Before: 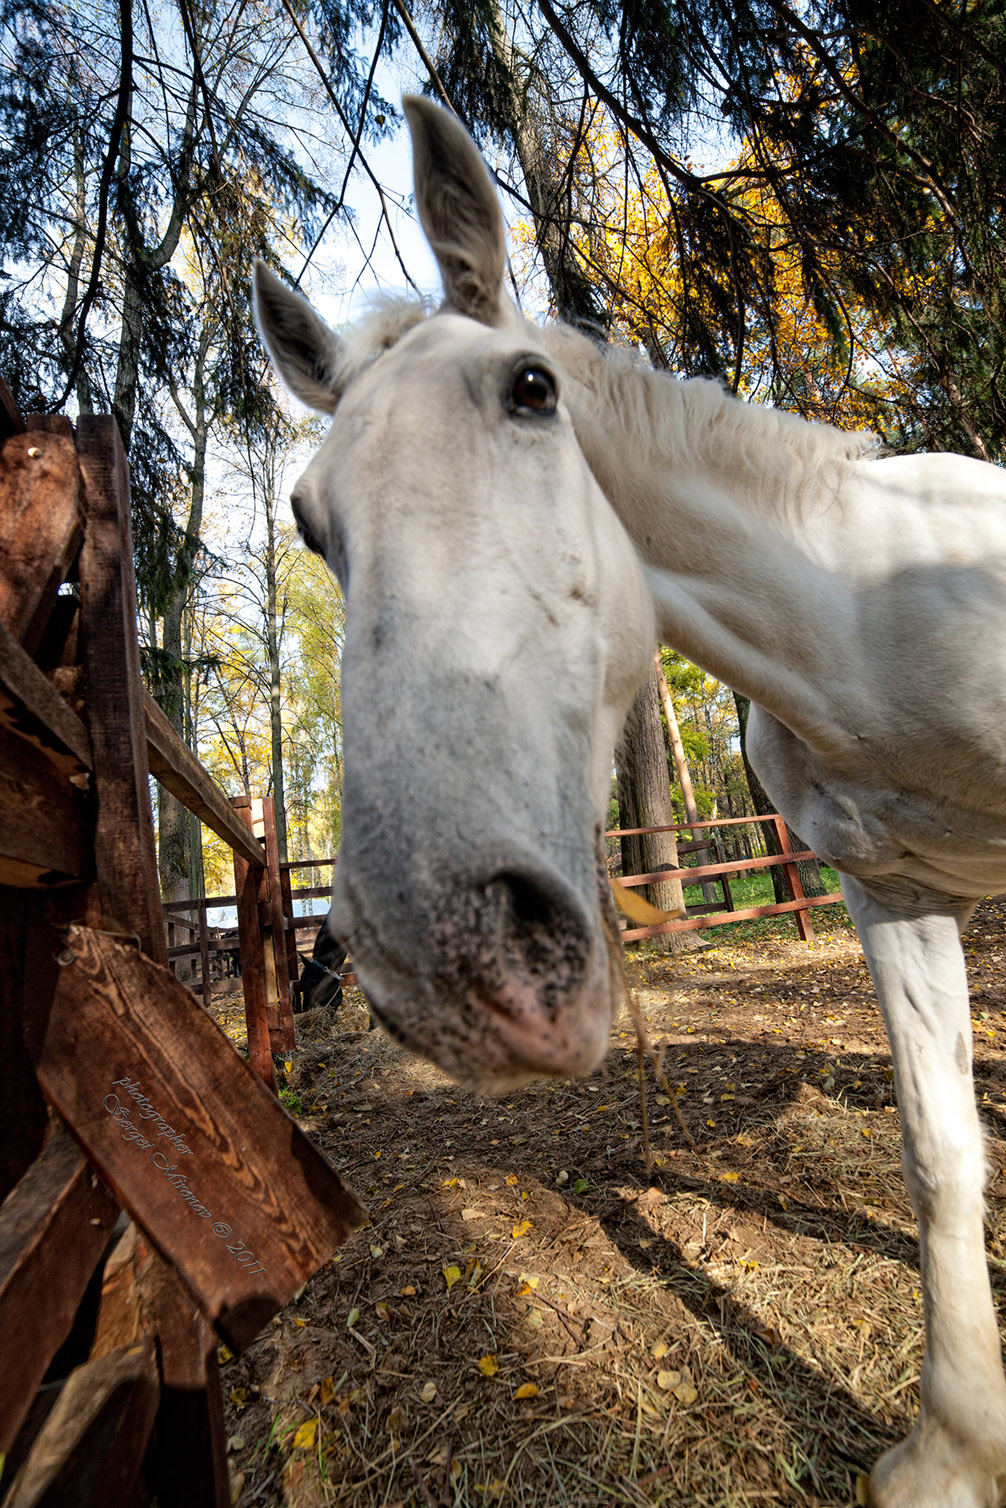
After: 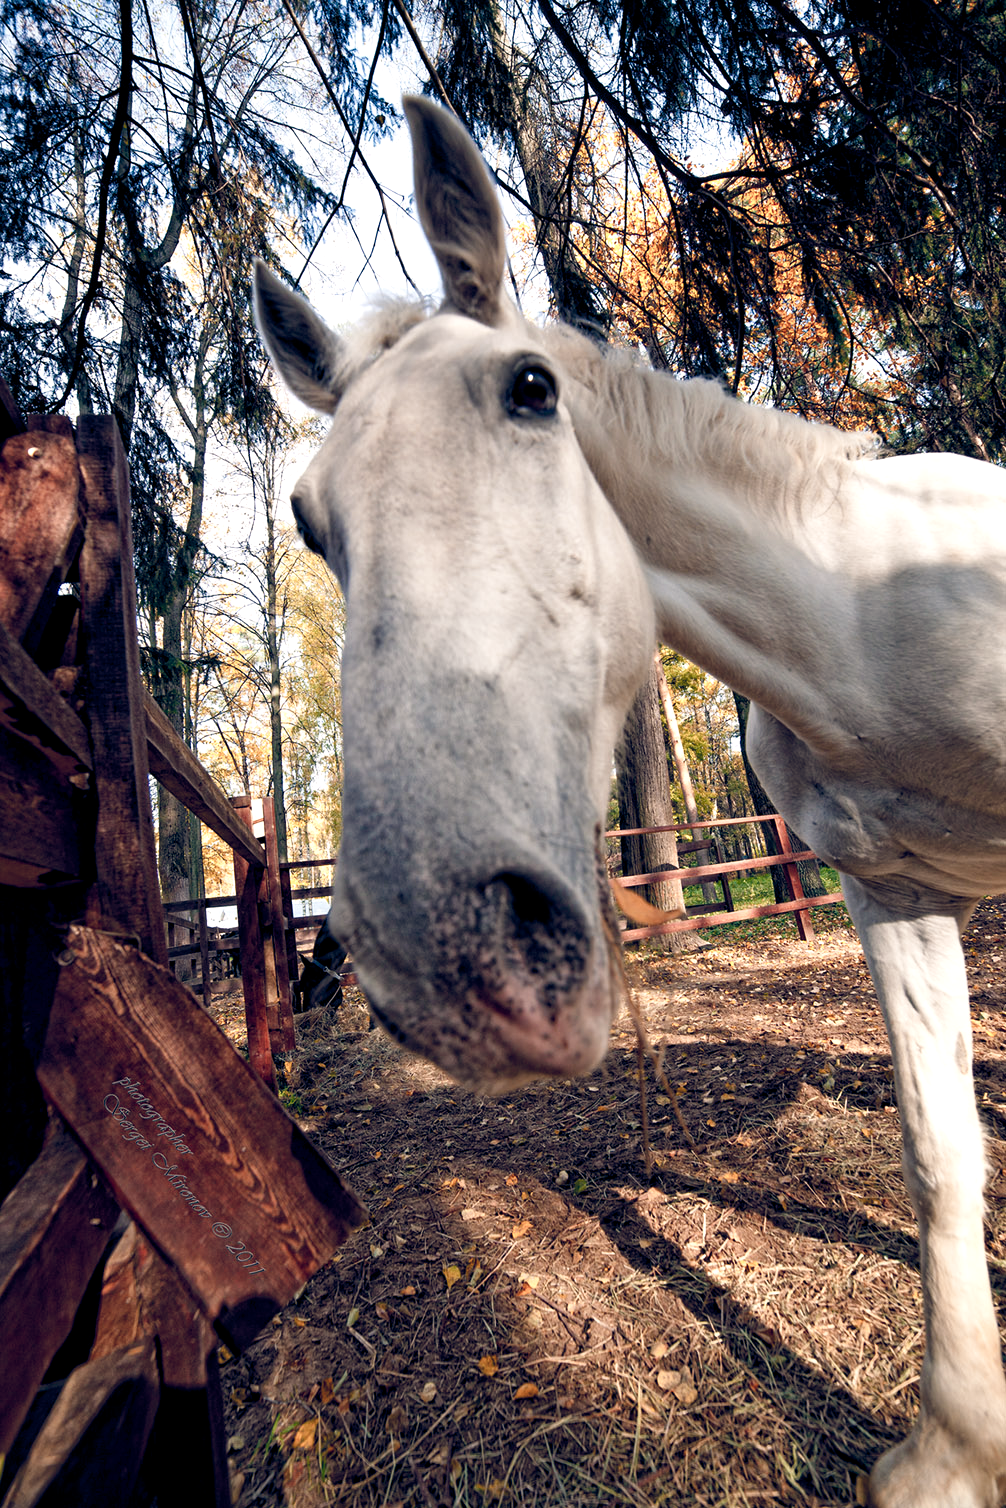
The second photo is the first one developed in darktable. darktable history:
color zones: curves: ch1 [(0, 0.469) (0.072, 0.457) (0.243, 0.494) (0.429, 0.5) (0.571, 0.5) (0.714, 0.5) (0.857, 0.5) (1, 0.469)]; ch2 [(0, 0.499) (0.143, 0.467) (0.242, 0.436) (0.429, 0.493) (0.571, 0.5) (0.714, 0.5) (0.857, 0.5) (1, 0.499)]
color balance rgb: highlights gain › chroma 2.94%, highlights gain › hue 60.57°, global offset › chroma 0.25%, global offset › hue 256.52°, perceptual saturation grading › global saturation 20%, perceptual saturation grading › highlights -50%, perceptual saturation grading › shadows 30%, contrast 15%
tone curve: curves: ch0 [(0, 0) (0.003, 0.003) (0.011, 0.012) (0.025, 0.026) (0.044, 0.046) (0.069, 0.072) (0.1, 0.104) (0.136, 0.141) (0.177, 0.185) (0.224, 0.234) (0.277, 0.289) (0.335, 0.349) (0.399, 0.415) (0.468, 0.488) (0.543, 0.566) (0.623, 0.649) (0.709, 0.739) (0.801, 0.834) (0.898, 0.923) (1, 1)], preserve colors none
